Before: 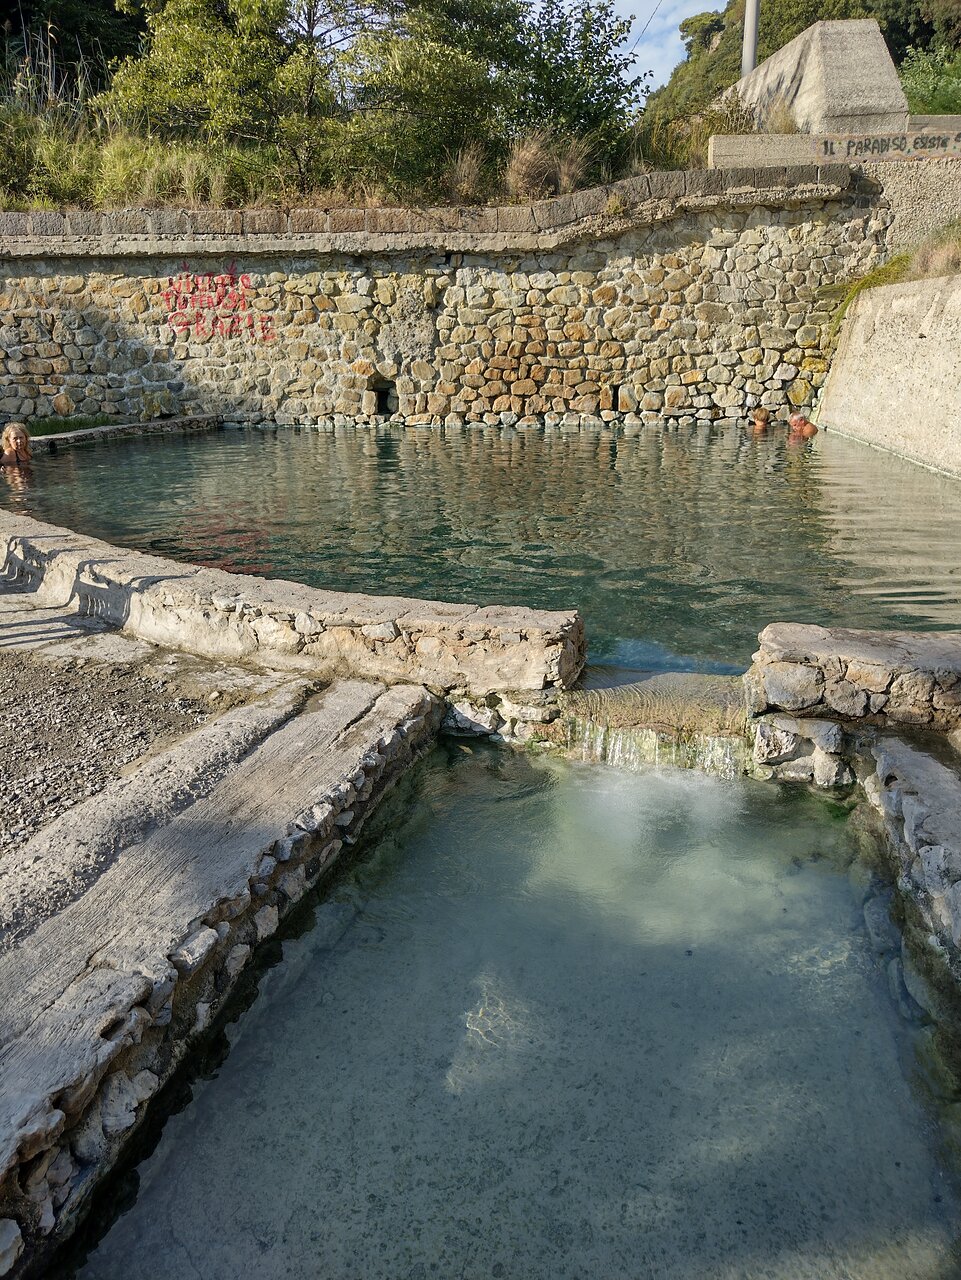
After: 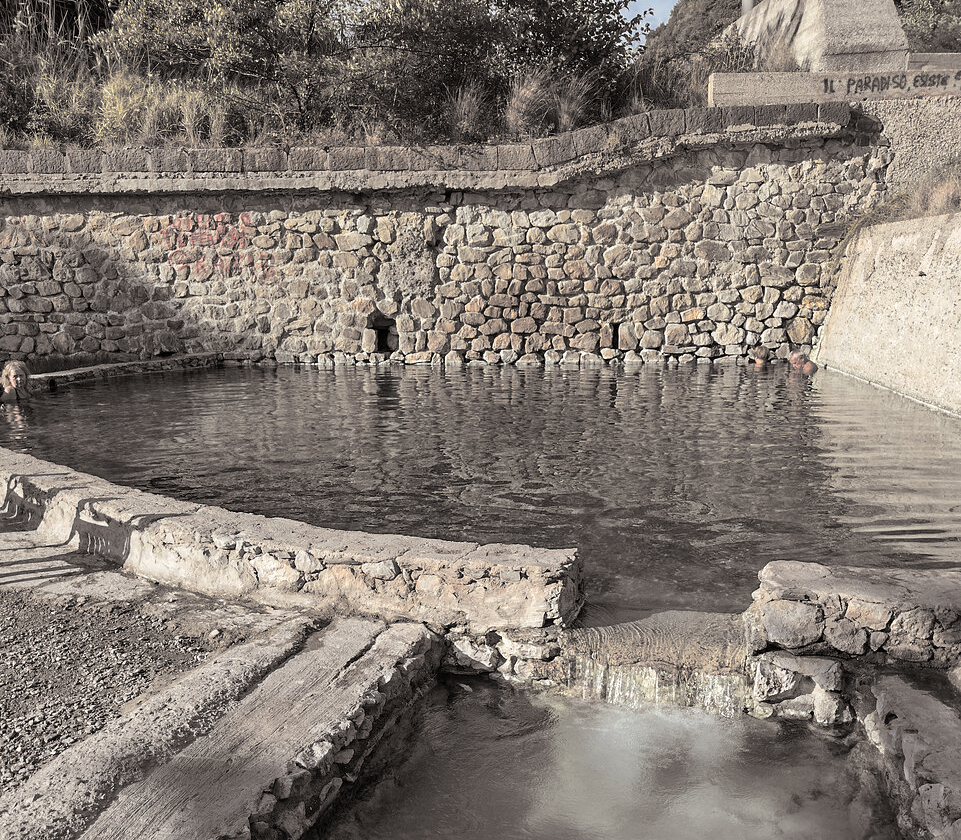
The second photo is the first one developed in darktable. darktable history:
crop and rotate: top 4.848%, bottom 29.503%
color zones: curves: ch0 [(0, 0.473) (0.001, 0.473) (0.226, 0.548) (0.4, 0.589) (0.525, 0.54) (0.728, 0.403) (0.999, 0.473) (1, 0.473)]; ch1 [(0, 0.619) (0.001, 0.619) (0.234, 0.388) (0.4, 0.372) (0.528, 0.422) (0.732, 0.53) (0.999, 0.619) (1, 0.619)]; ch2 [(0, 0.547) (0.001, 0.547) (0.226, 0.45) (0.4, 0.525) (0.525, 0.585) (0.8, 0.511) (0.999, 0.547) (1, 0.547)]
exposure: exposure -0.01 EV, compensate highlight preservation false
split-toning: shadows › hue 26°, shadows › saturation 0.09, highlights › hue 40°, highlights › saturation 0.18, balance -63, compress 0%
